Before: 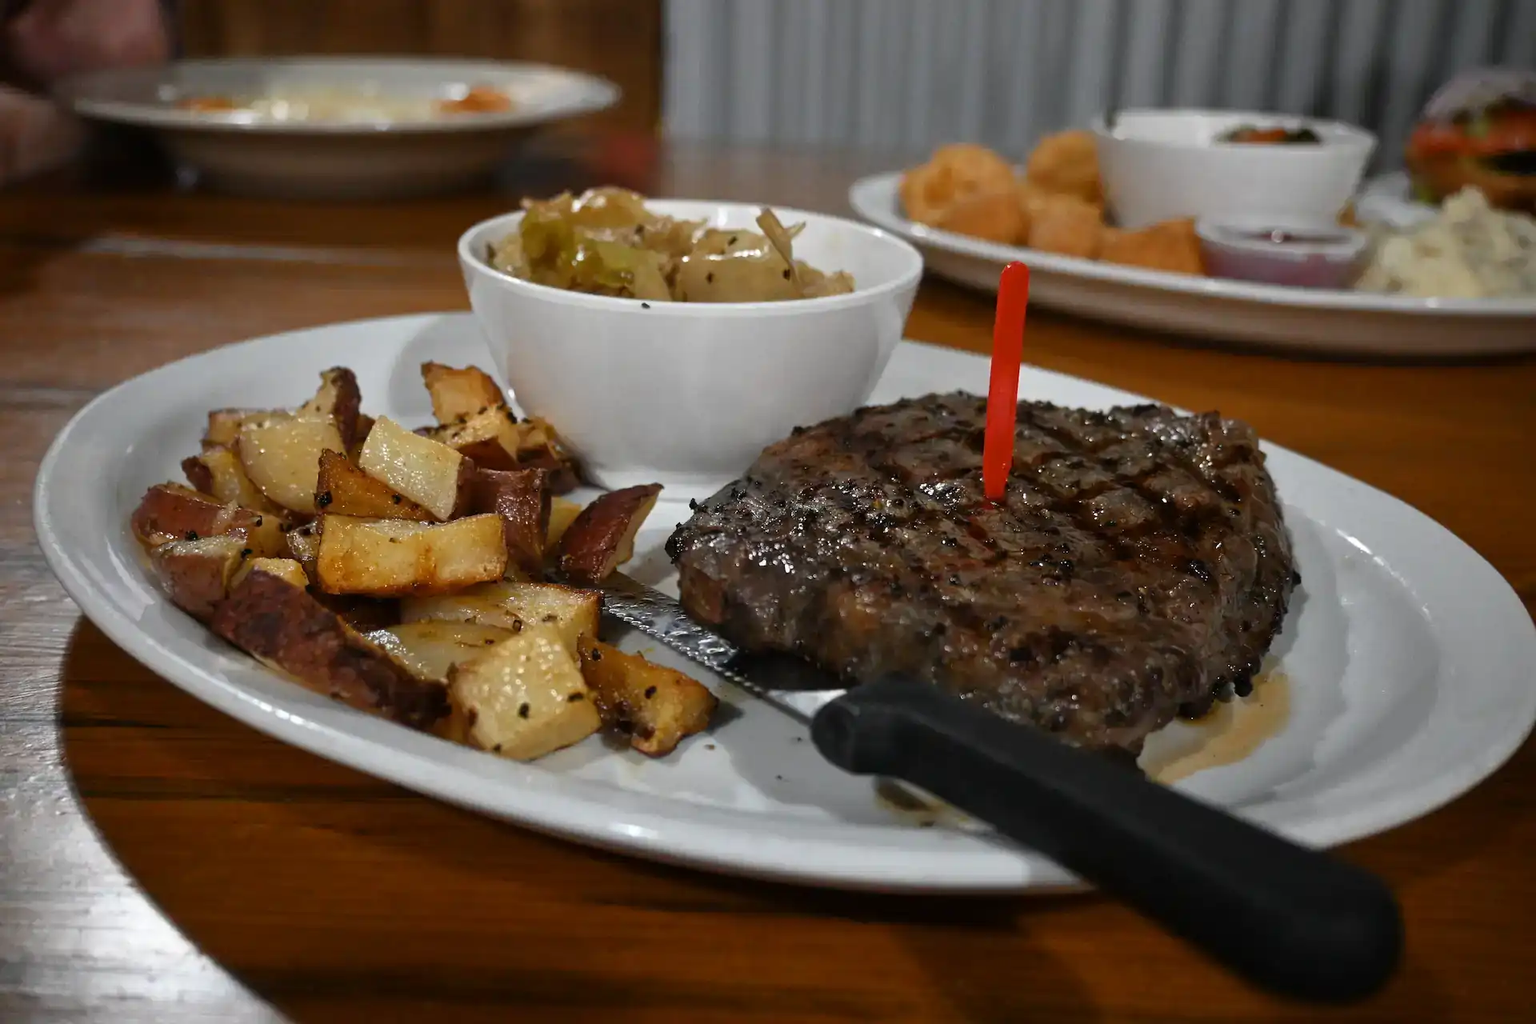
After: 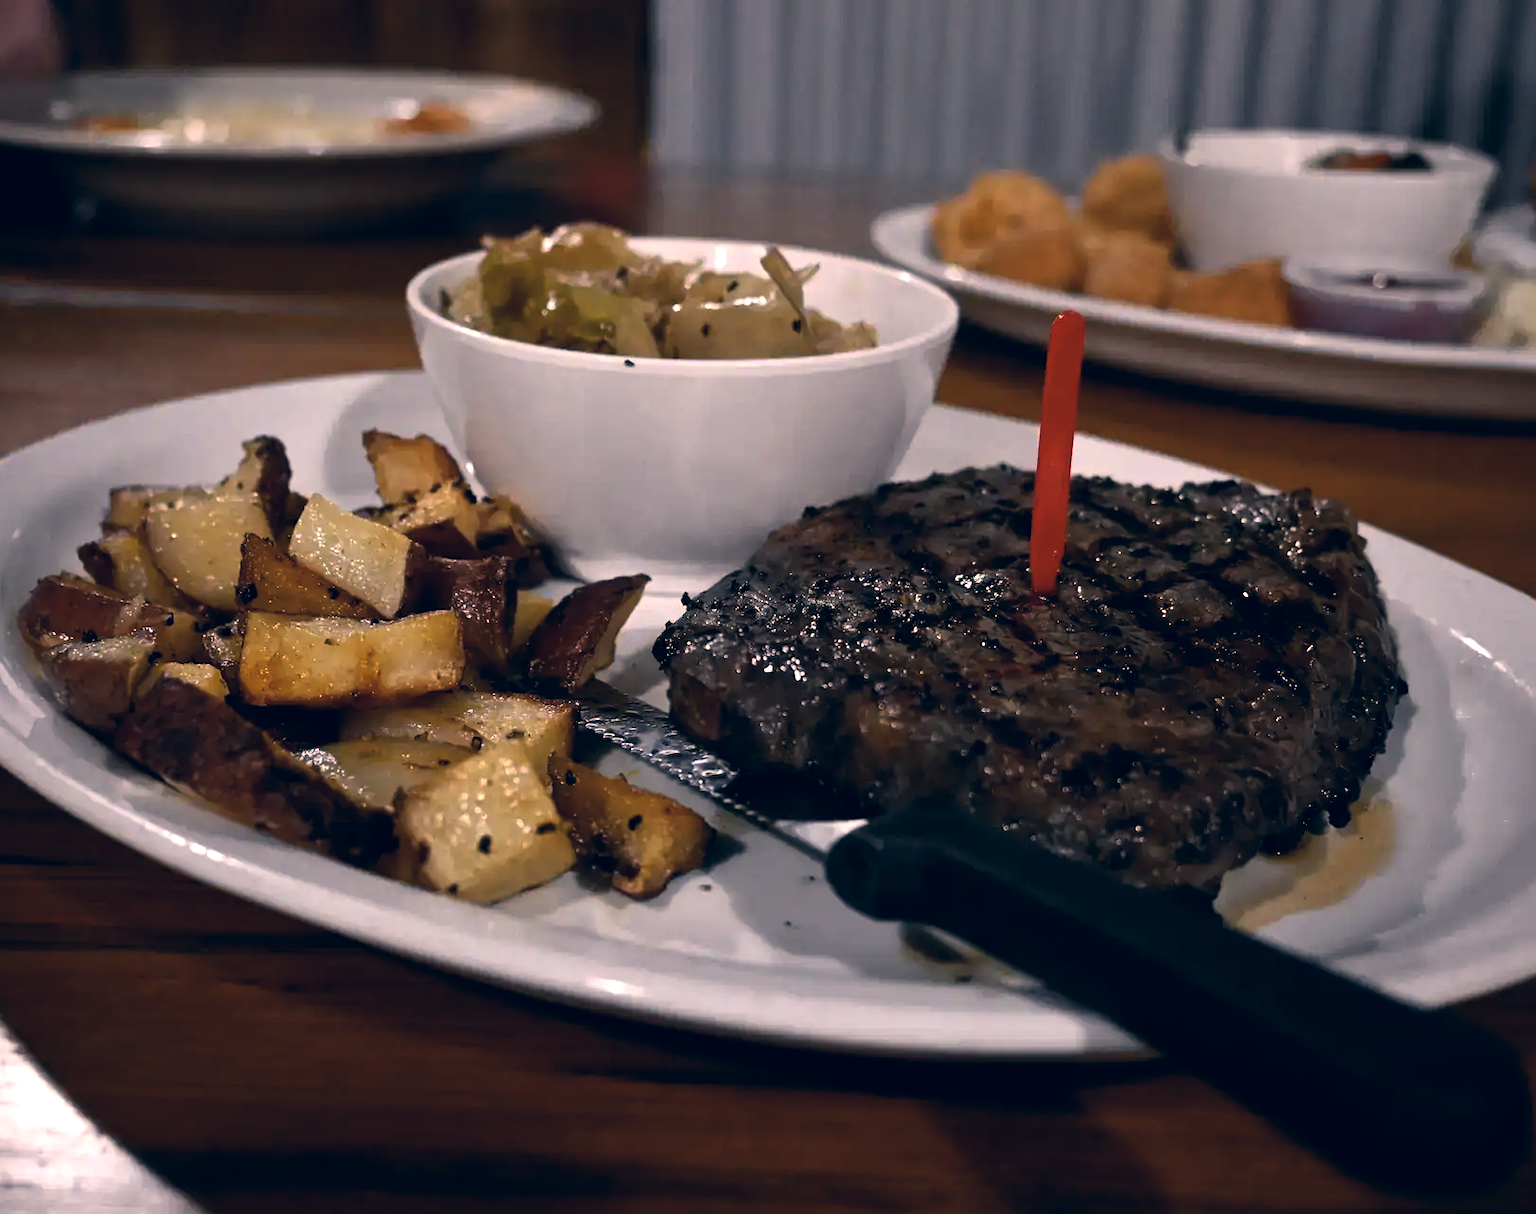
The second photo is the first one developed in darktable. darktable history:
crop: left 7.598%, right 7.873%
color balance rgb: shadows lift › luminance -10%, power › luminance -9%, linear chroma grading › global chroma 10%, global vibrance 10%, contrast 15%, saturation formula JzAzBz (2021)
white balance: red 1.009, blue 0.985
color correction: highlights a* 14.46, highlights b* 5.85, shadows a* -5.53, shadows b* -15.24, saturation 0.85
